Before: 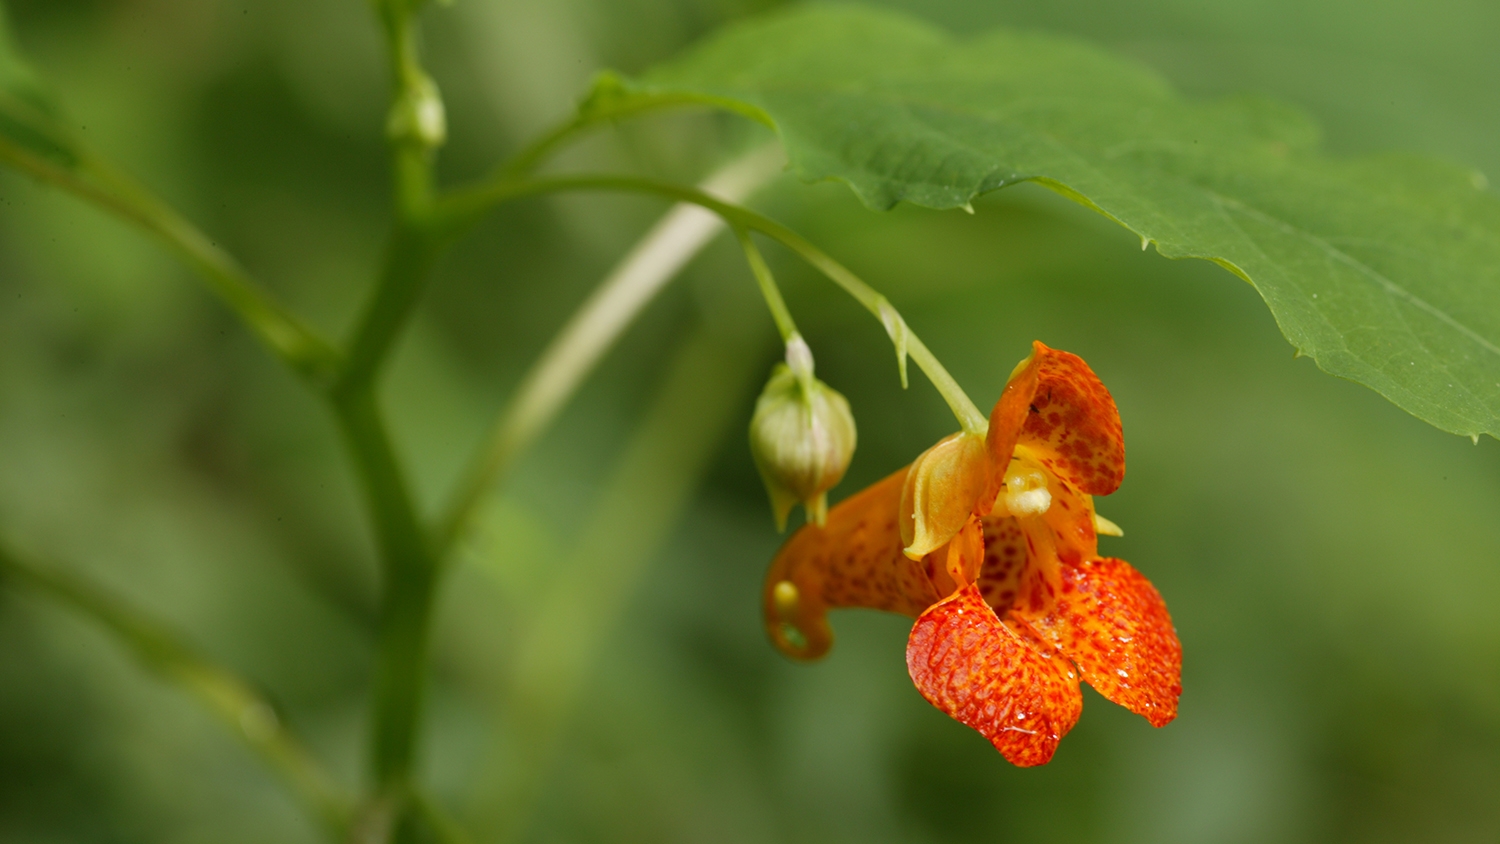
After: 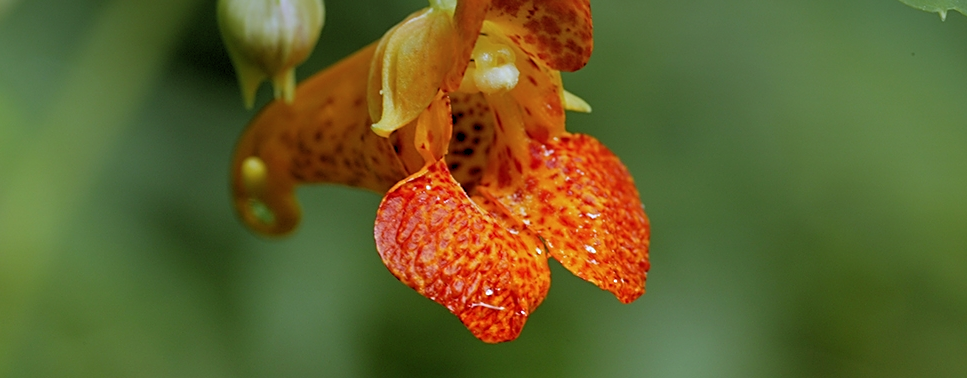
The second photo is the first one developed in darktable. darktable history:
crop and rotate: left 35.509%, top 50.238%, bottom 4.934%
graduated density: hue 238.83°, saturation 50%
white balance: red 0.924, blue 1.095
rgb levels: levels [[0.013, 0.434, 0.89], [0, 0.5, 1], [0, 0.5, 1]]
sharpen: on, module defaults
